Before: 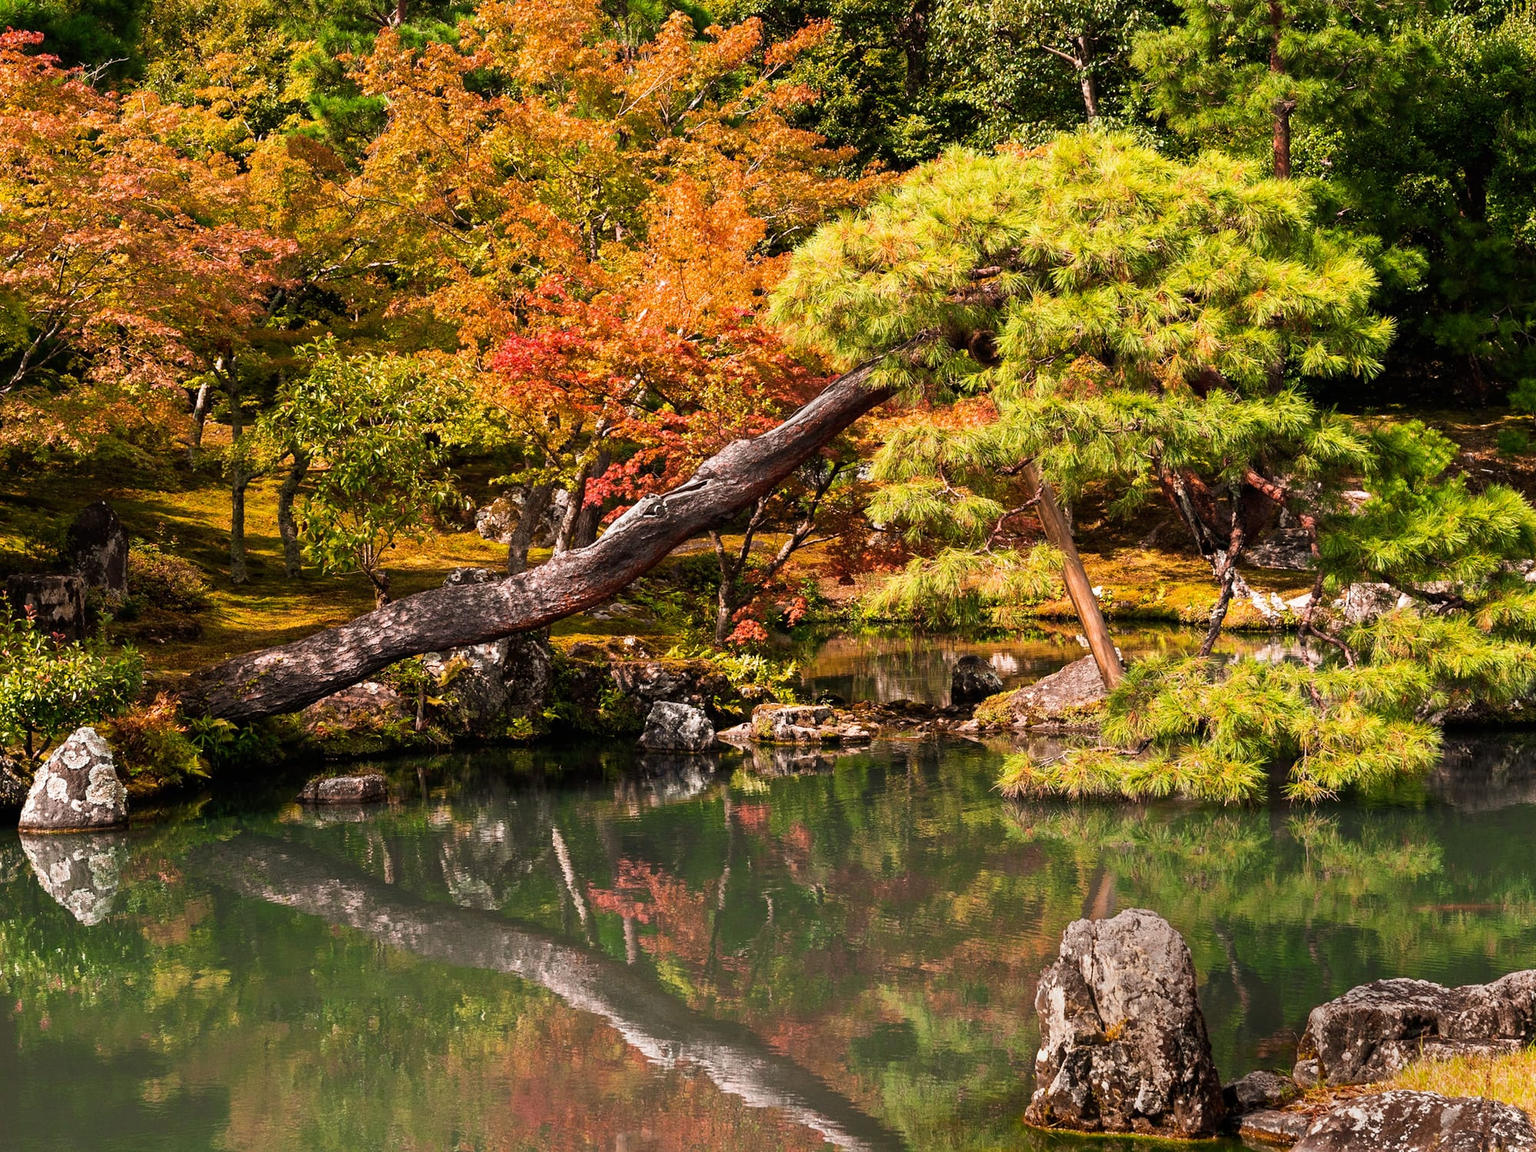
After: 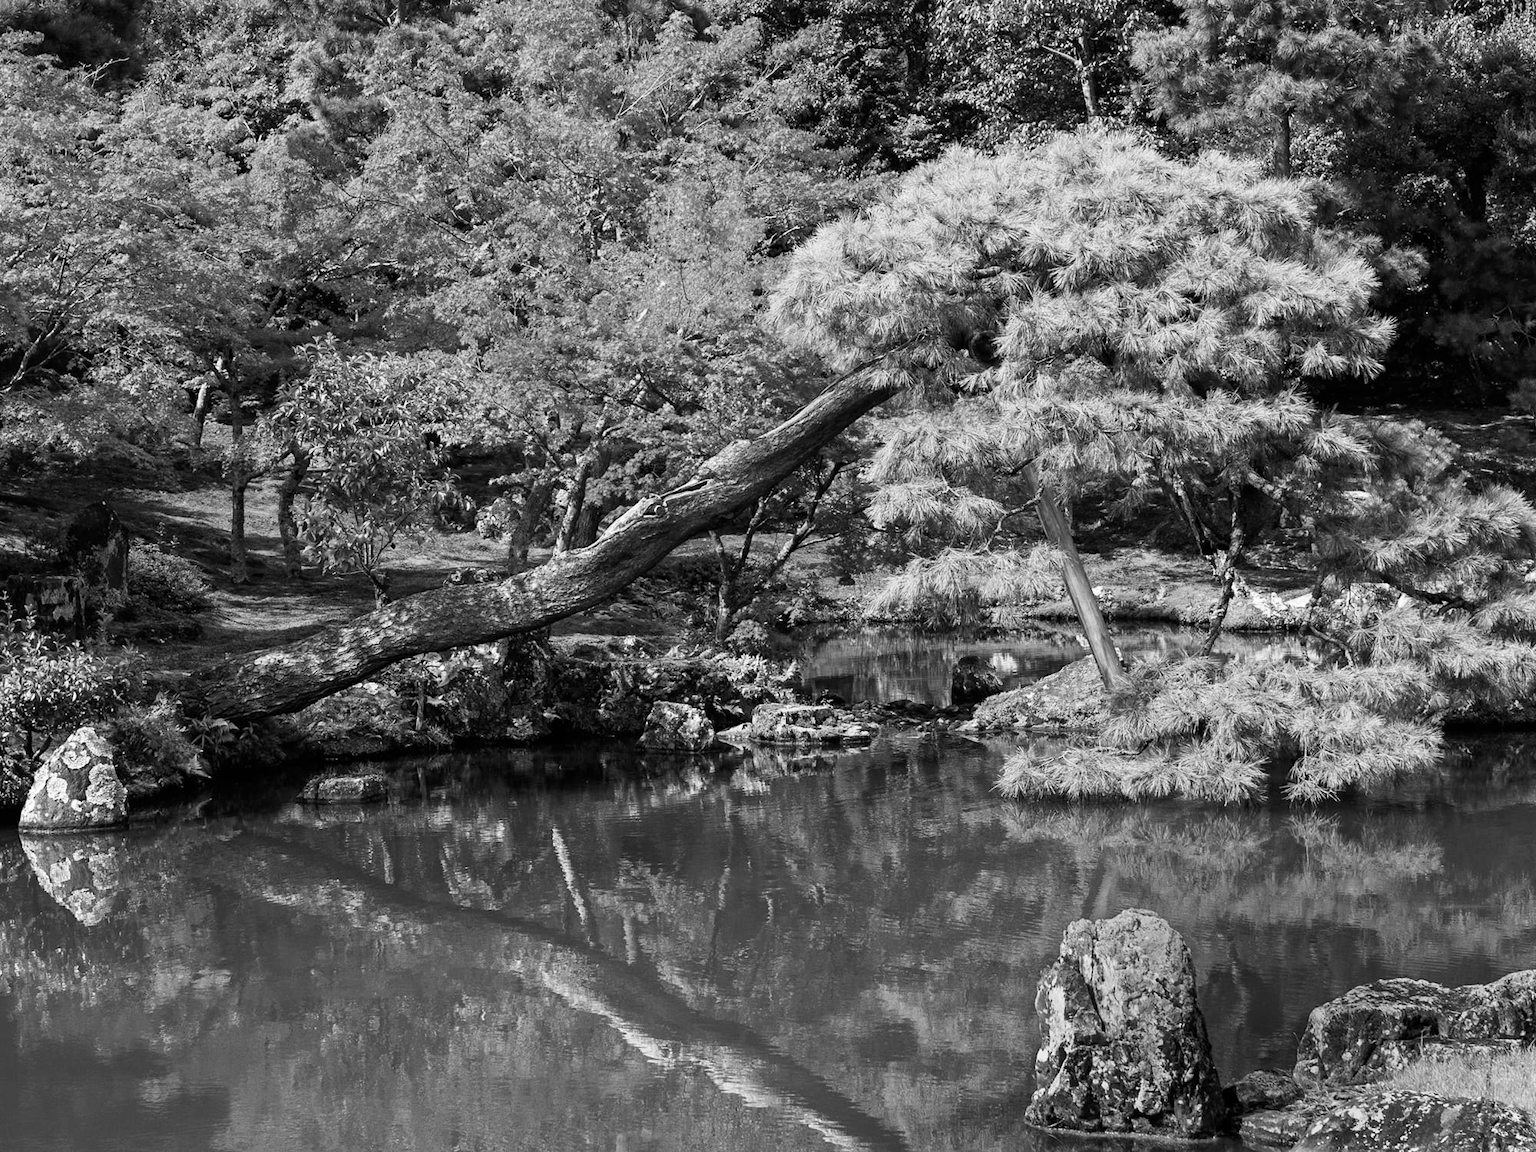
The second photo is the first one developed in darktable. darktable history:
monochrome: on, module defaults
color calibration: illuminant as shot in camera, x 0.37, y 0.382, temperature 4313.32 K
local contrast: mode bilateral grid, contrast 15, coarseness 36, detail 105%, midtone range 0.2
white balance: red 0.983, blue 1.036
